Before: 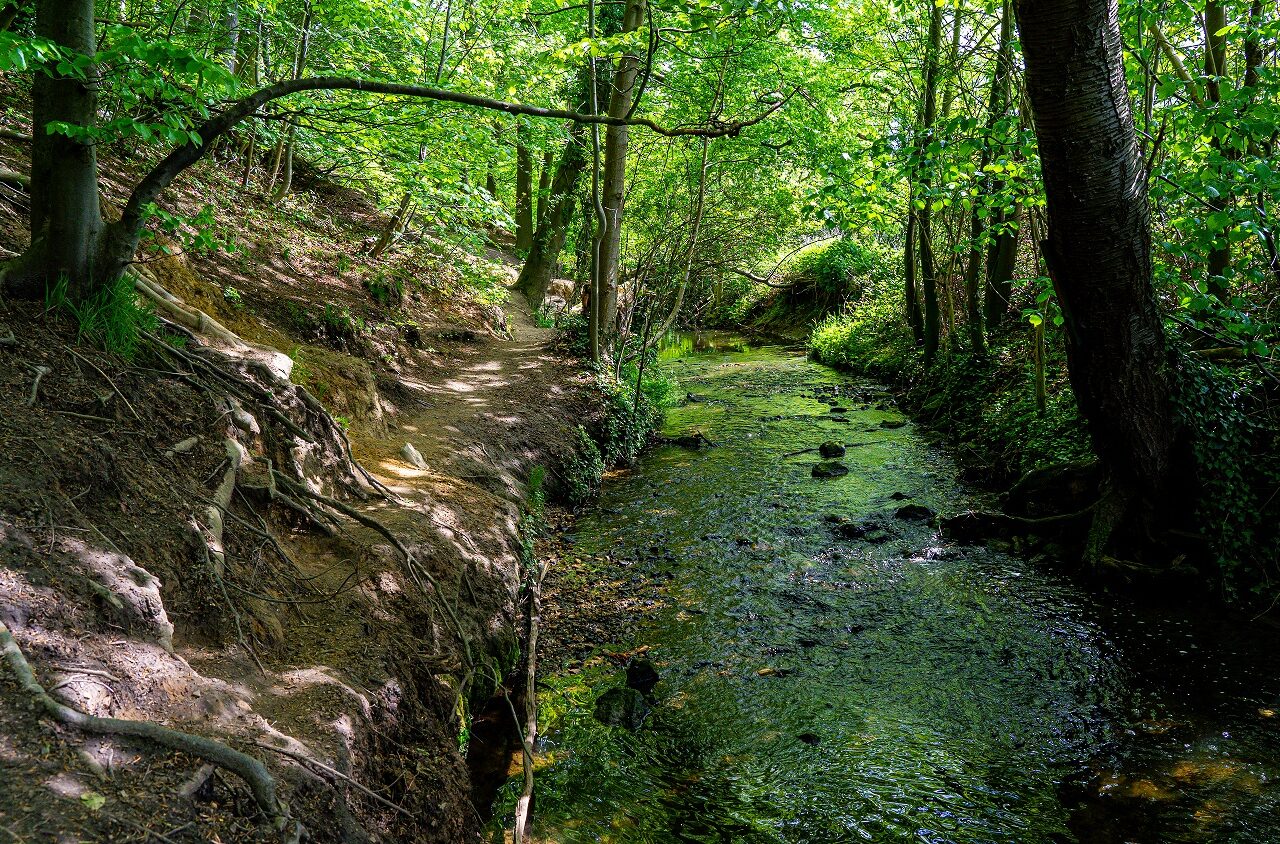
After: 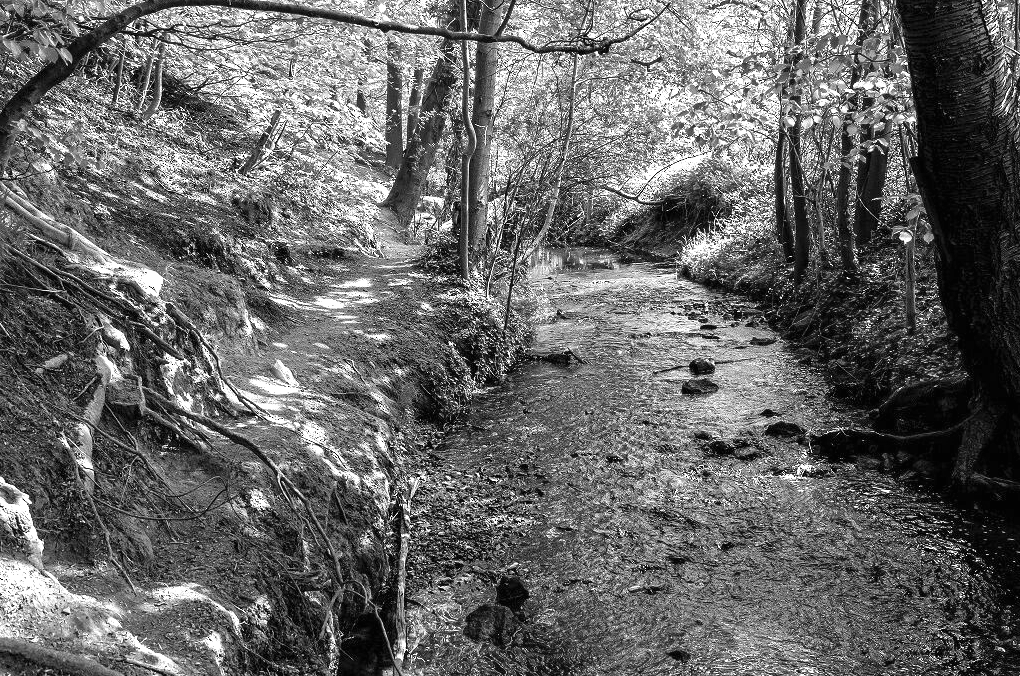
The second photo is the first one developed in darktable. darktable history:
crop and rotate: left 10.177%, top 9.893%, right 10.071%, bottom 9.952%
color zones: curves: ch0 [(0, 0.613) (0.01, 0.613) (0.245, 0.448) (0.498, 0.529) (0.642, 0.665) (0.879, 0.777) (0.99, 0.613)]; ch1 [(0, 0) (0.143, 0) (0.286, 0) (0.429, 0) (0.571, 0) (0.714, 0) (0.857, 0)]
exposure: black level correction 0, exposure 1.106 EV, compensate exposure bias true, compensate highlight preservation false
